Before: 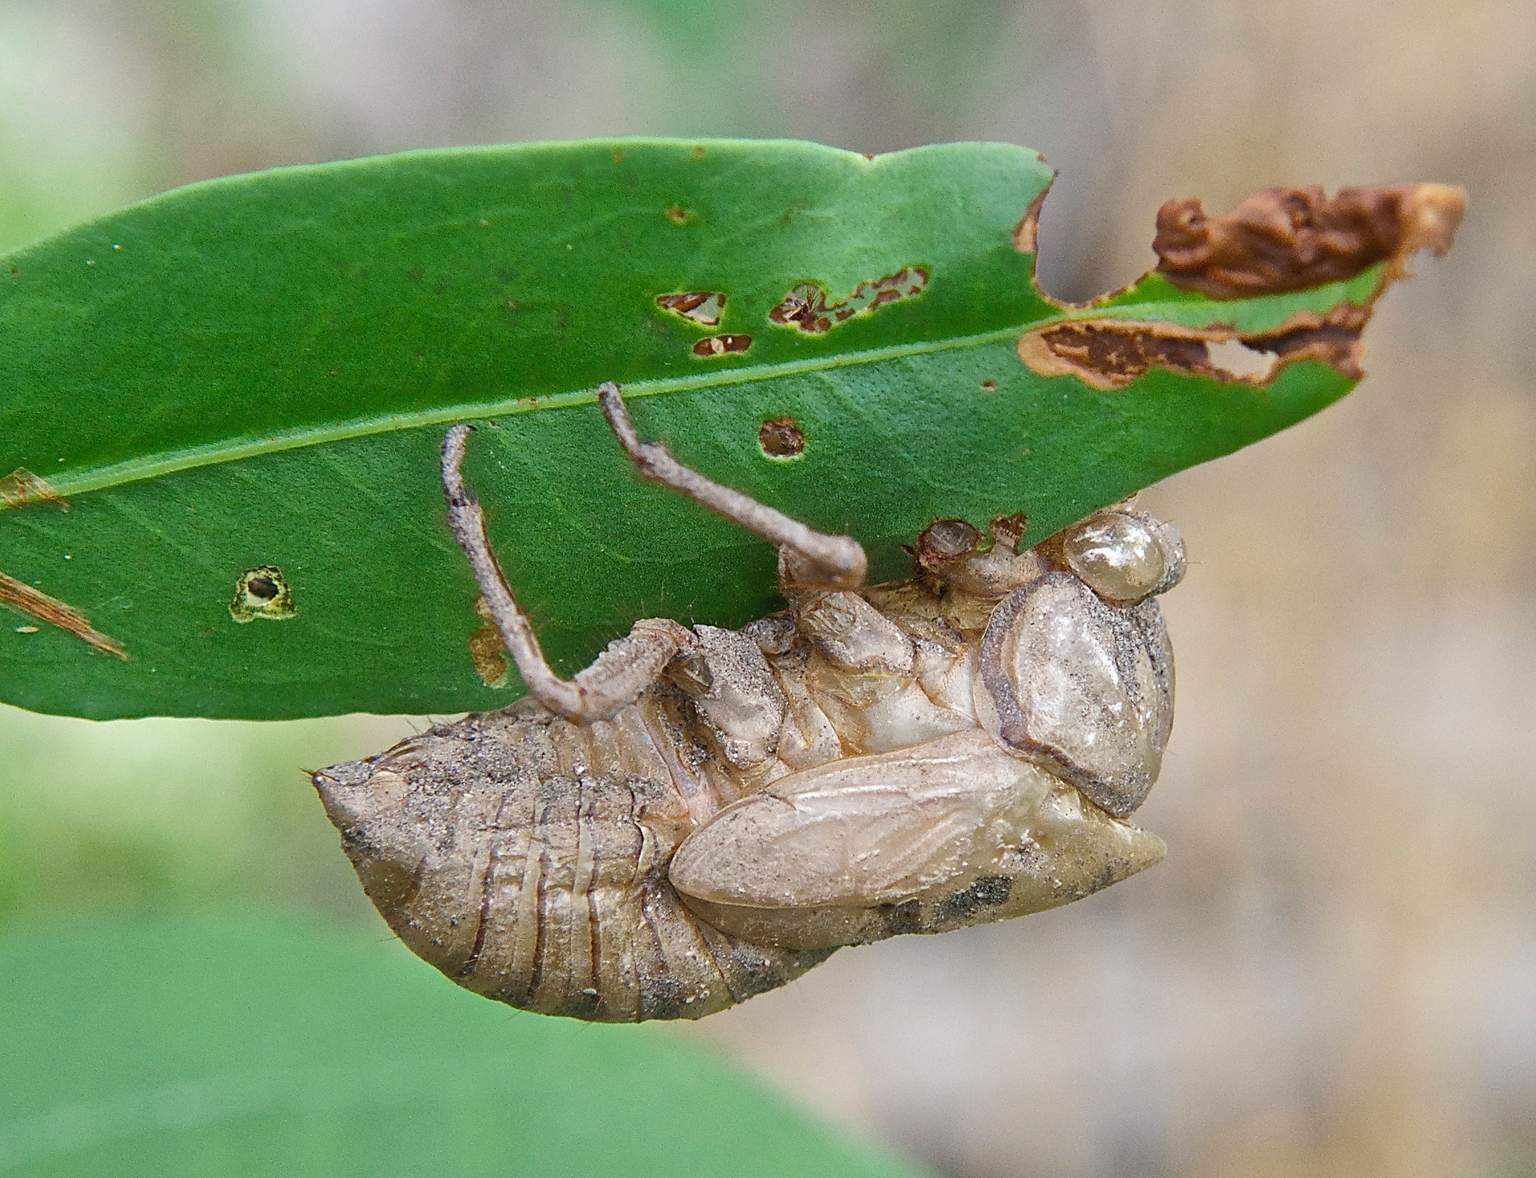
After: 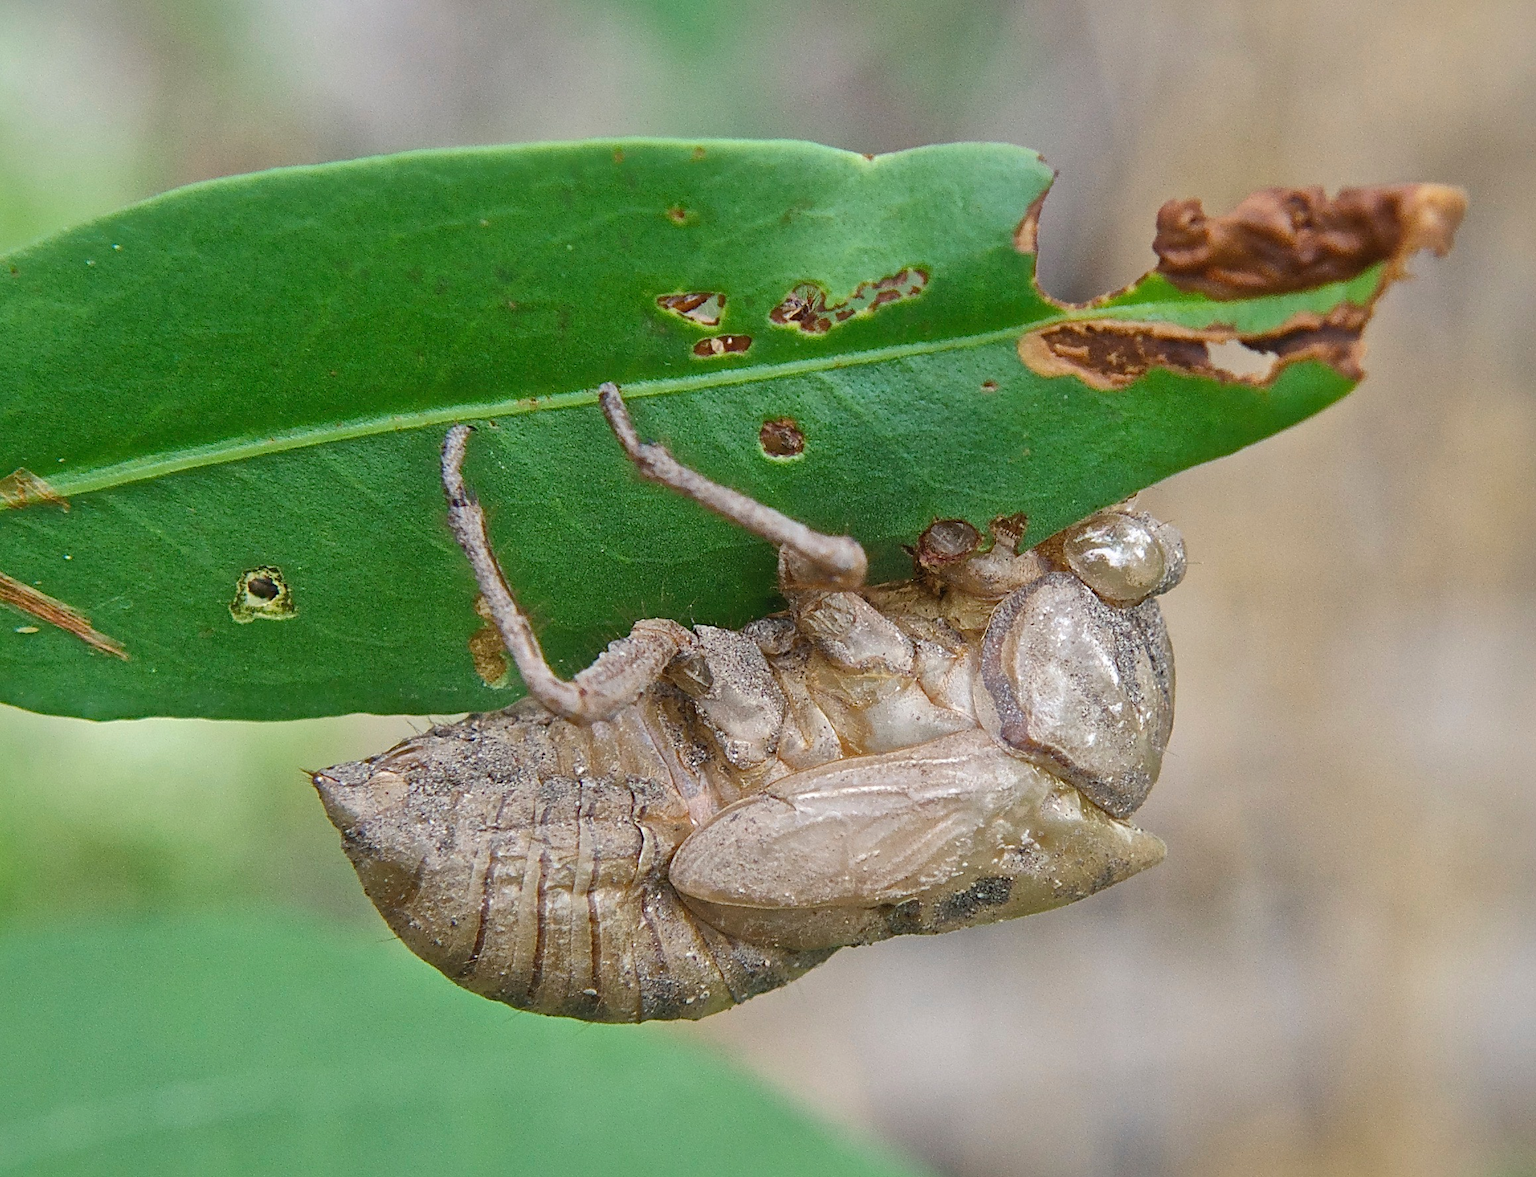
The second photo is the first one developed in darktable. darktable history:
crop: bottom 0.071%
shadows and highlights: shadows 30
